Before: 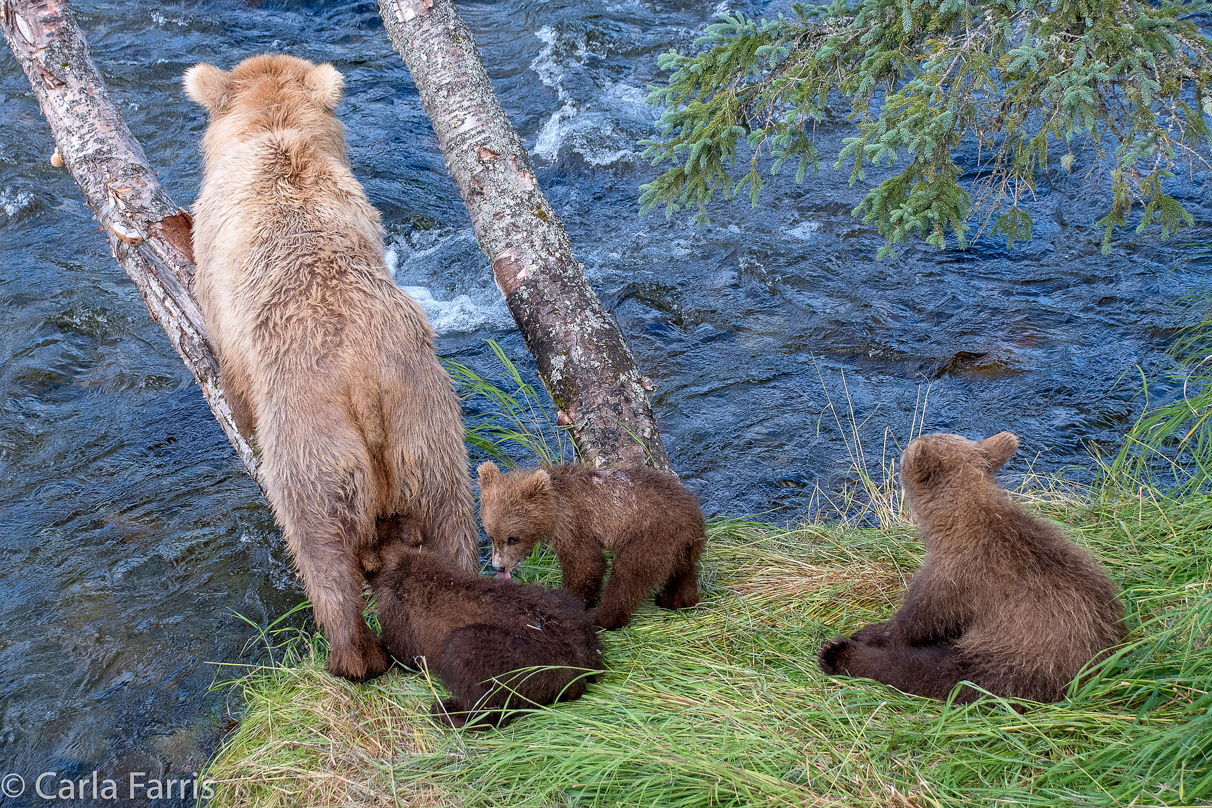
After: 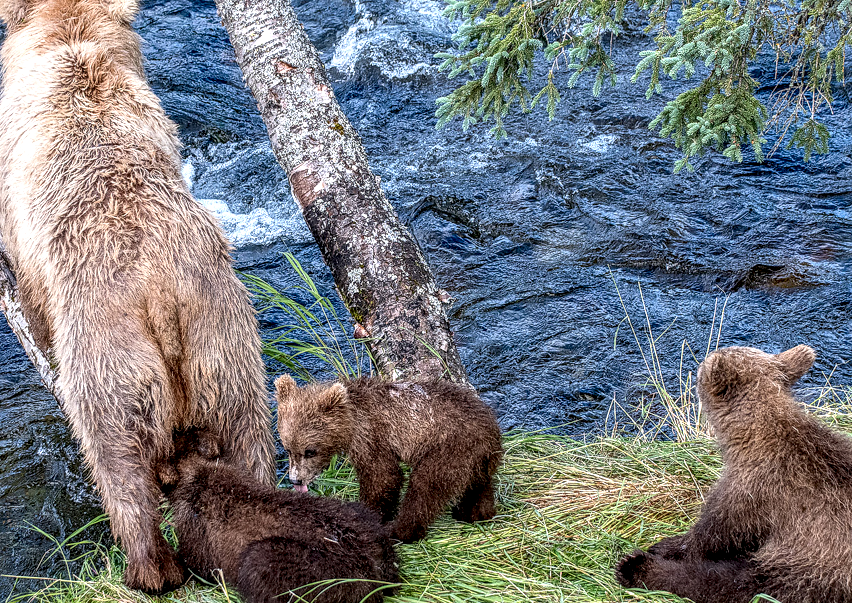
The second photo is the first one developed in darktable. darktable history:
crop and rotate: left 16.826%, top 10.824%, right 12.863%, bottom 14.429%
local contrast: highlights 1%, shadows 5%, detail 182%
tone curve: curves: ch0 [(0, 0) (0.003, 0.003) (0.011, 0.011) (0.025, 0.026) (0.044, 0.046) (0.069, 0.072) (0.1, 0.103) (0.136, 0.141) (0.177, 0.184) (0.224, 0.233) (0.277, 0.287) (0.335, 0.348) (0.399, 0.414) (0.468, 0.486) (0.543, 0.563) (0.623, 0.647) (0.709, 0.736) (0.801, 0.831) (0.898, 0.92) (1, 1)], color space Lab, independent channels, preserve colors none
sharpen: amount 0.215
